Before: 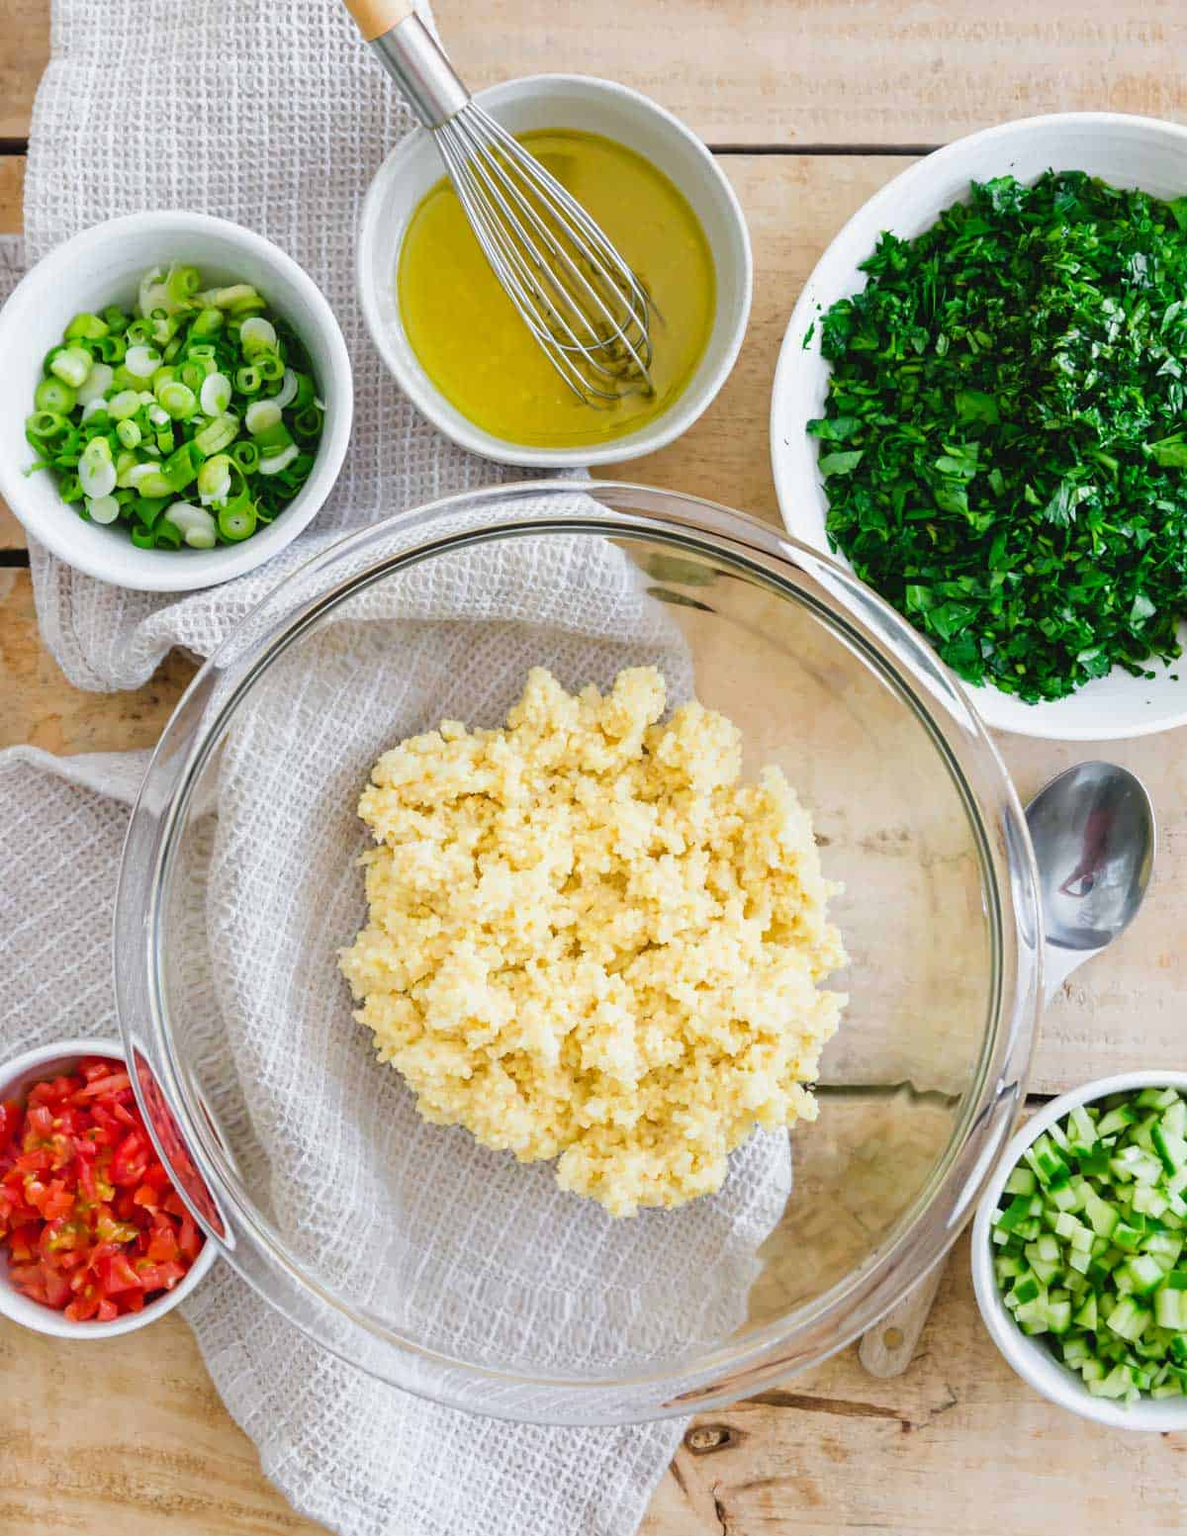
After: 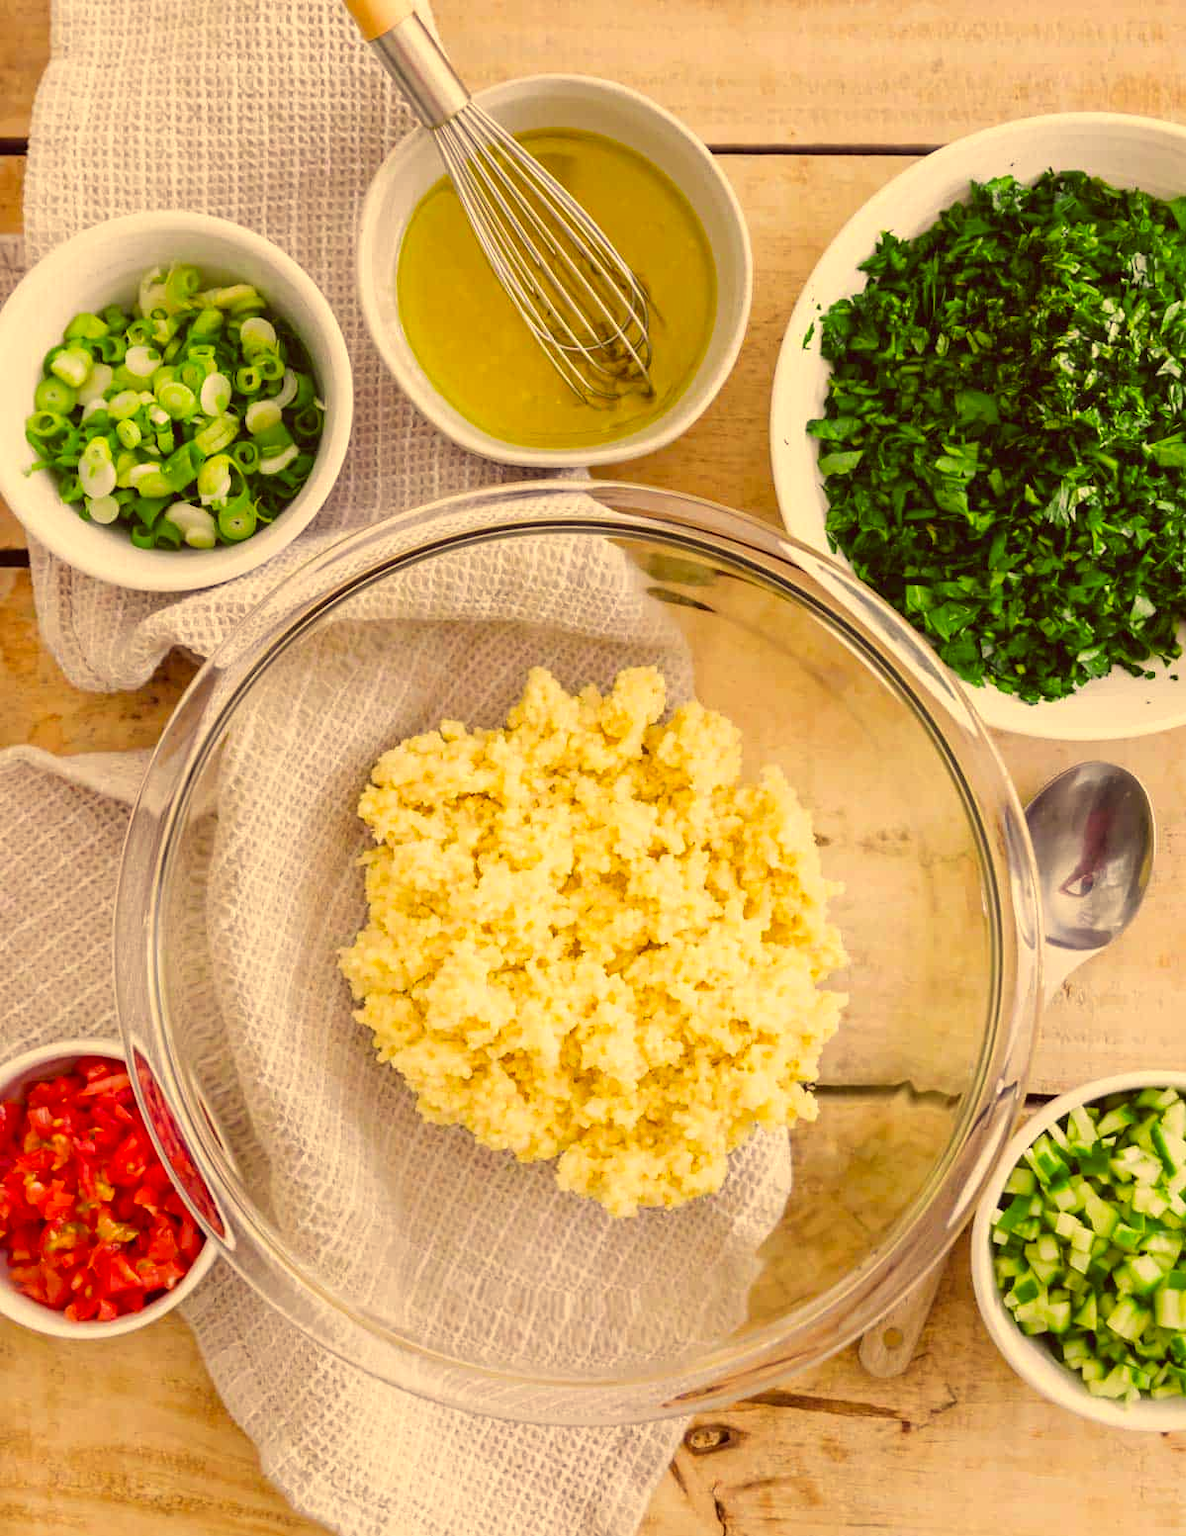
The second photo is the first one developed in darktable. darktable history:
color correction: highlights a* 9.97, highlights b* 39.25, shadows a* 14.89, shadows b* 3.6
